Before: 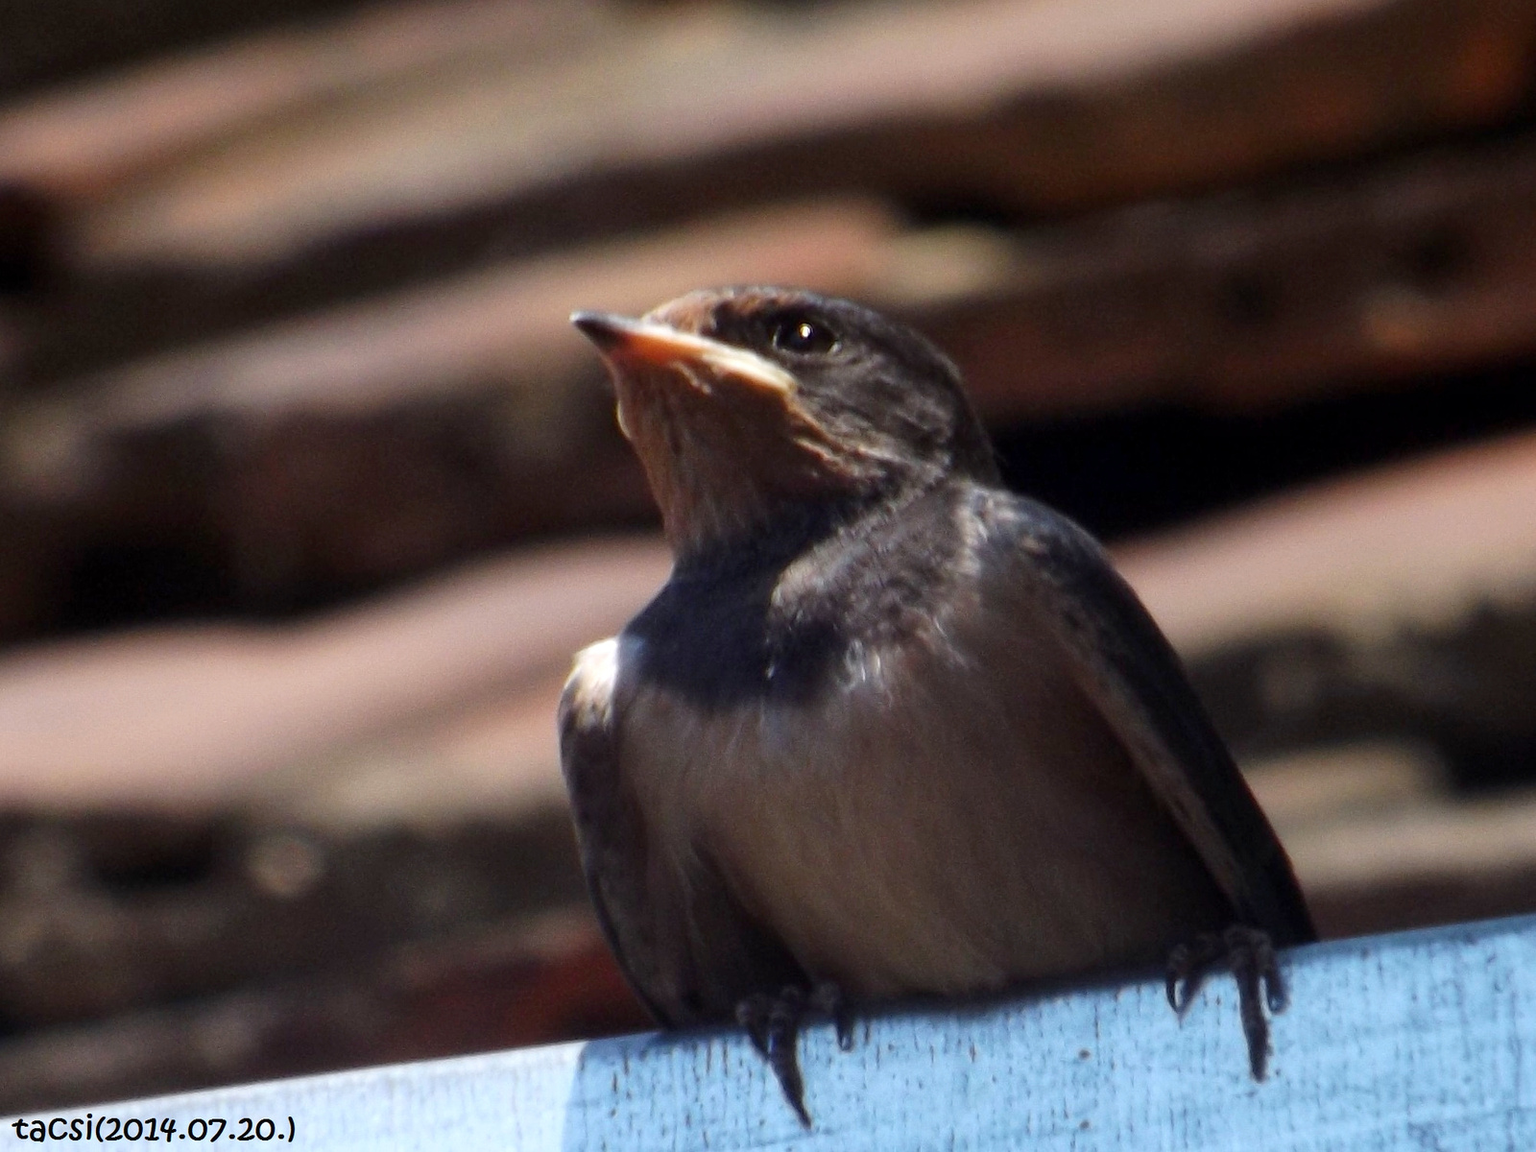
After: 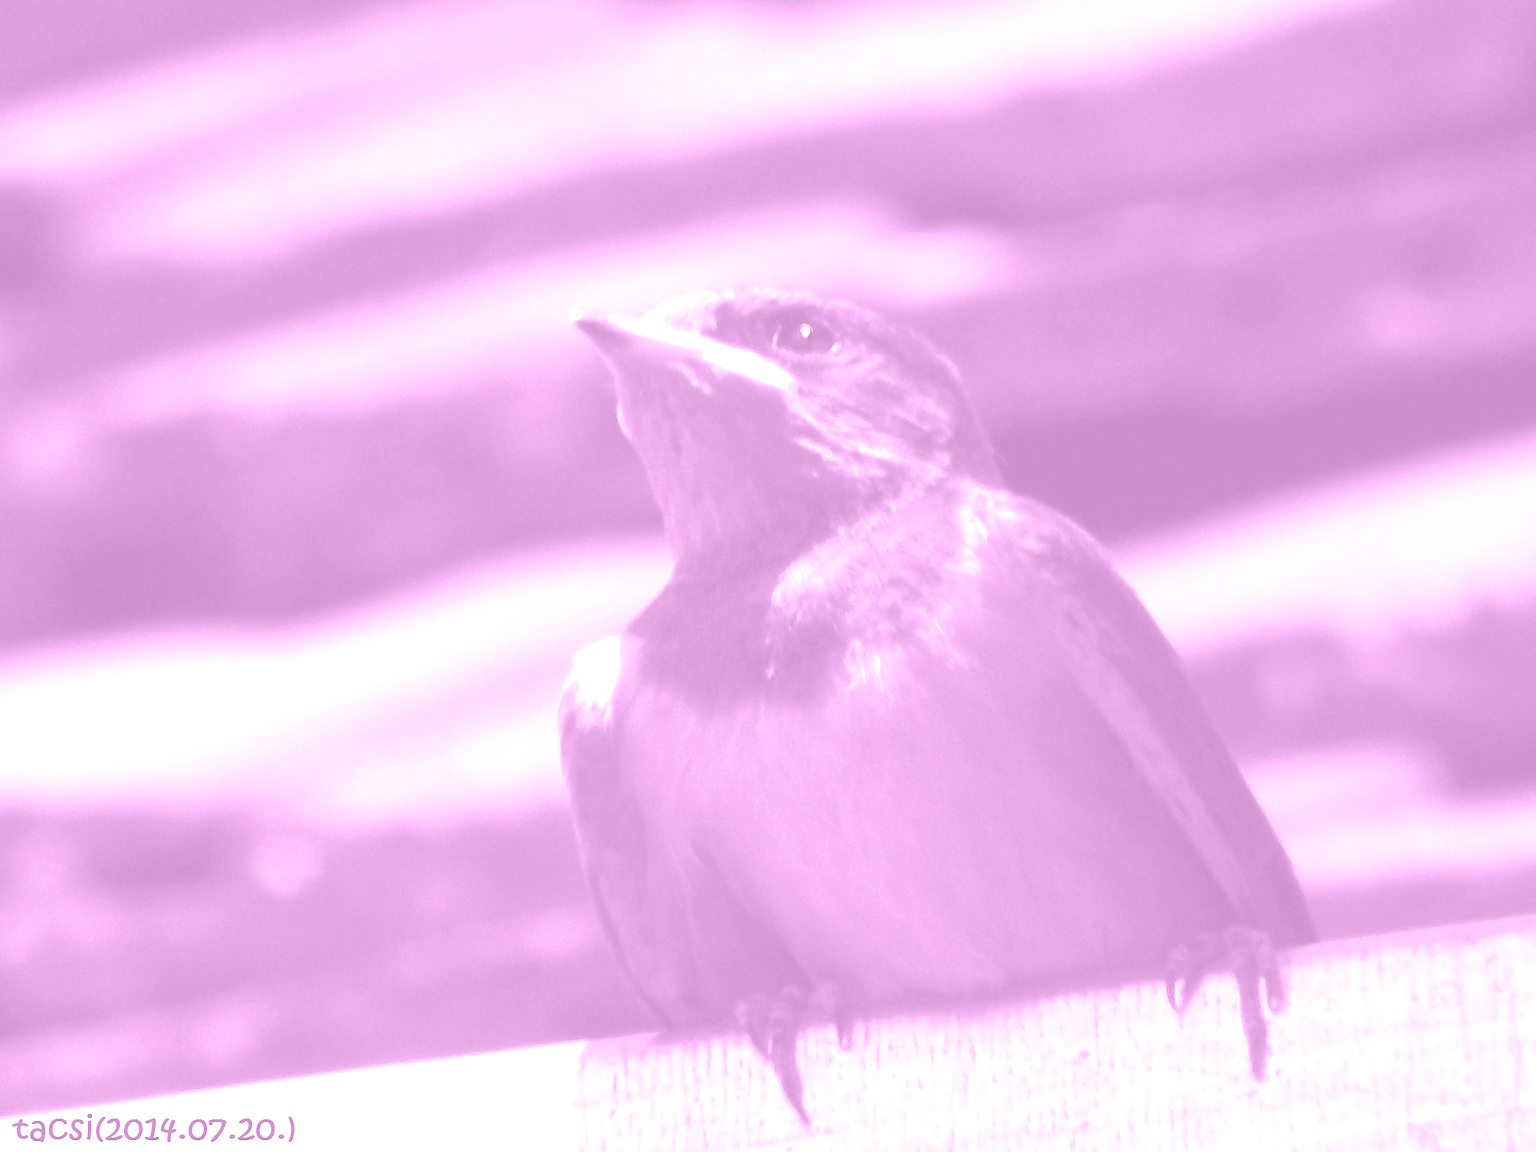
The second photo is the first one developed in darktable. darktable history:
color balance rgb: linear chroma grading › global chroma 20%, perceptual saturation grading › global saturation 65%, perceptual saturation grading › highlights 50%, perceptual saturation grading › shadows 30%, perceptual brilliance grading › global brilliance 12%, perceptual brilliance grading › highlights 15%, global vibrance 20%
white balance: red 0.924, blue 1.095
exposure: black level correction 0, exposure 1.2 EV, compensate exposure bias true, compensate highlight preservation false
colorize: hue 331.2°, saturation 69%, source mix 30.28%, lightness 69.02%, version 1
